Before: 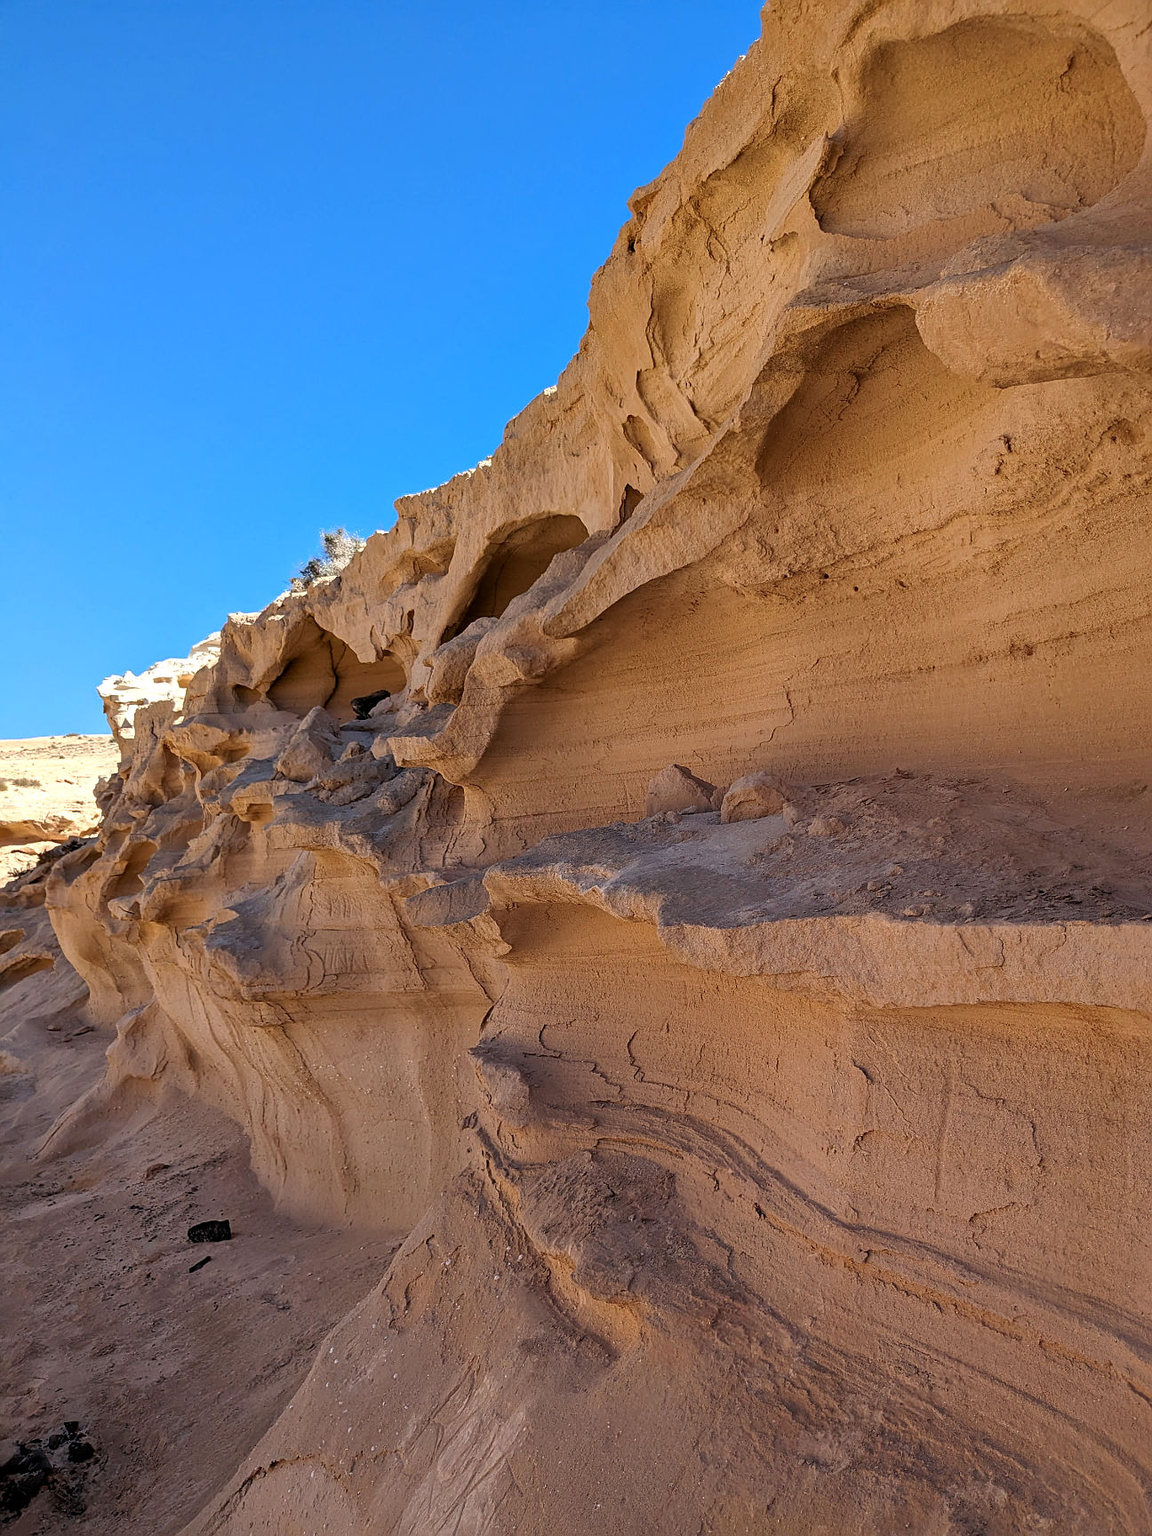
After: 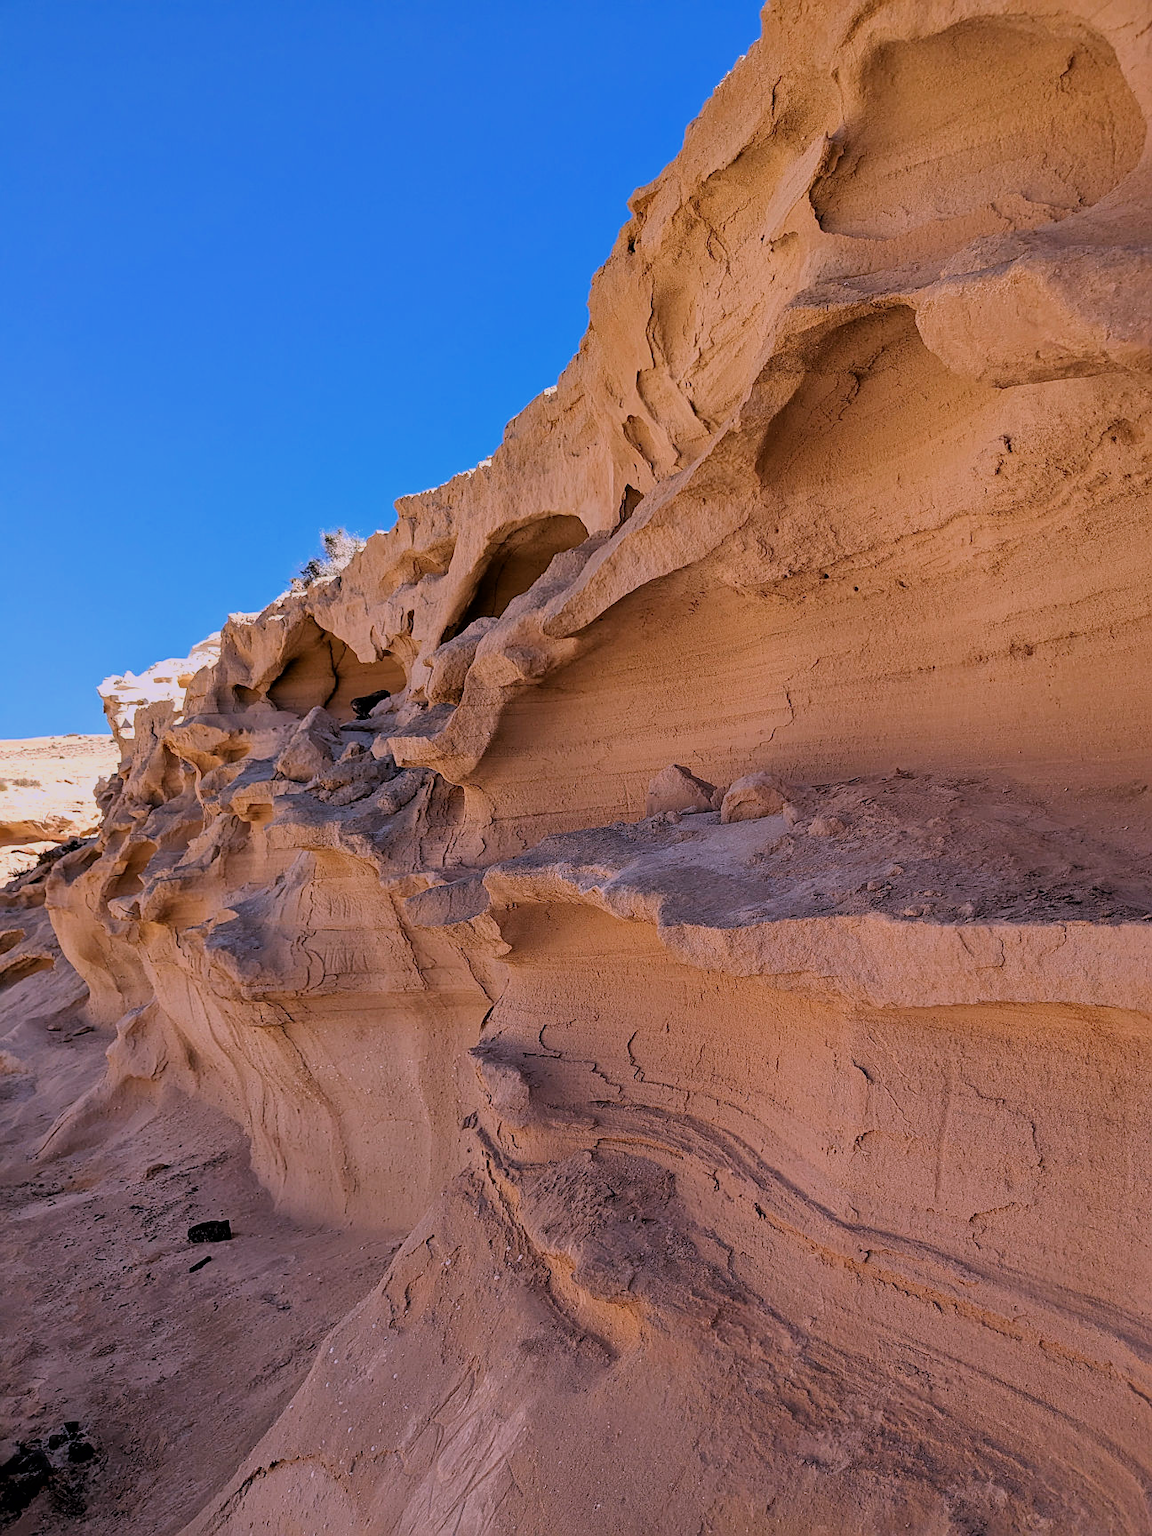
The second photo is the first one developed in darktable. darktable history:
white balance: red 1.066, blue 1.119
filmic rgb: black relative exposure -7.65 EV, white relative exposure 4.56 EV, hardness 3.61, color science v6 (2022)
